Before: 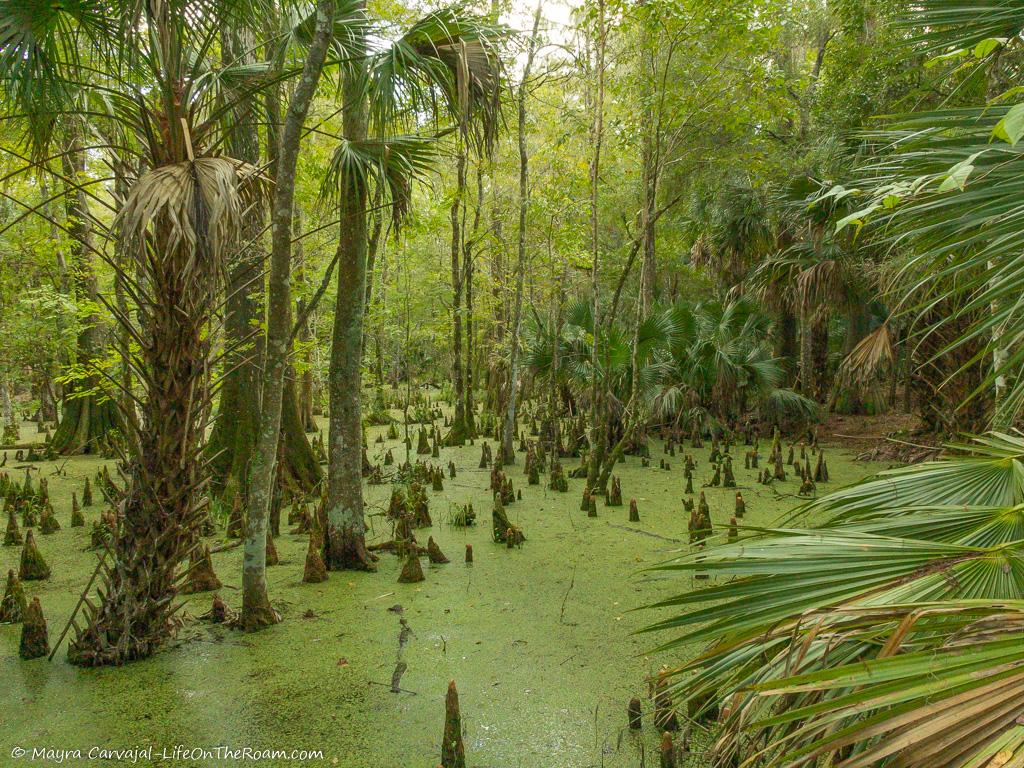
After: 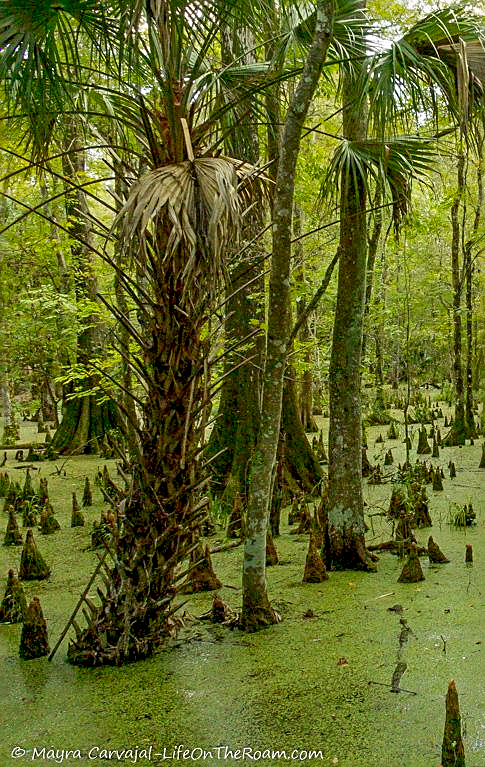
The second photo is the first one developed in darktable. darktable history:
crop and rotate: left 0.041%, right 52.58%
sharpen: on, module defaults
exposure: black level correction 0.018, exposure -0.006 EV, compensate exposure bias true, compensate highlight preservation false
